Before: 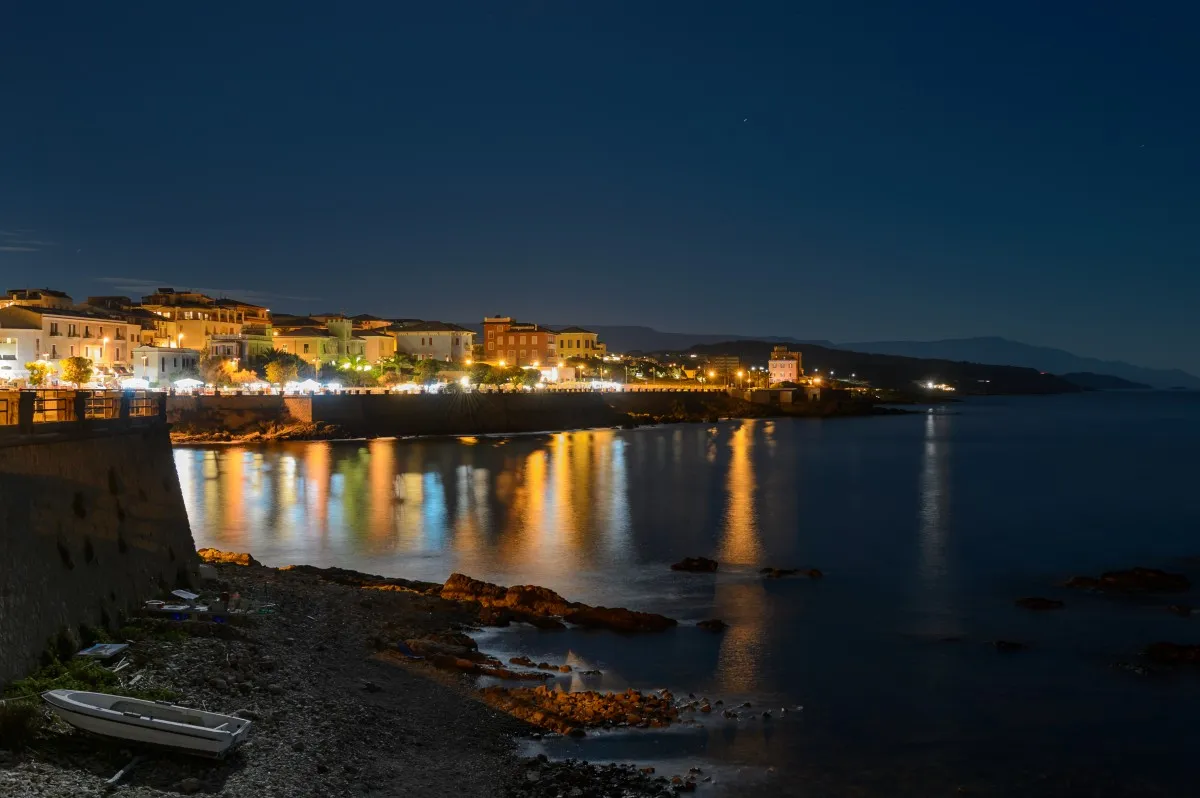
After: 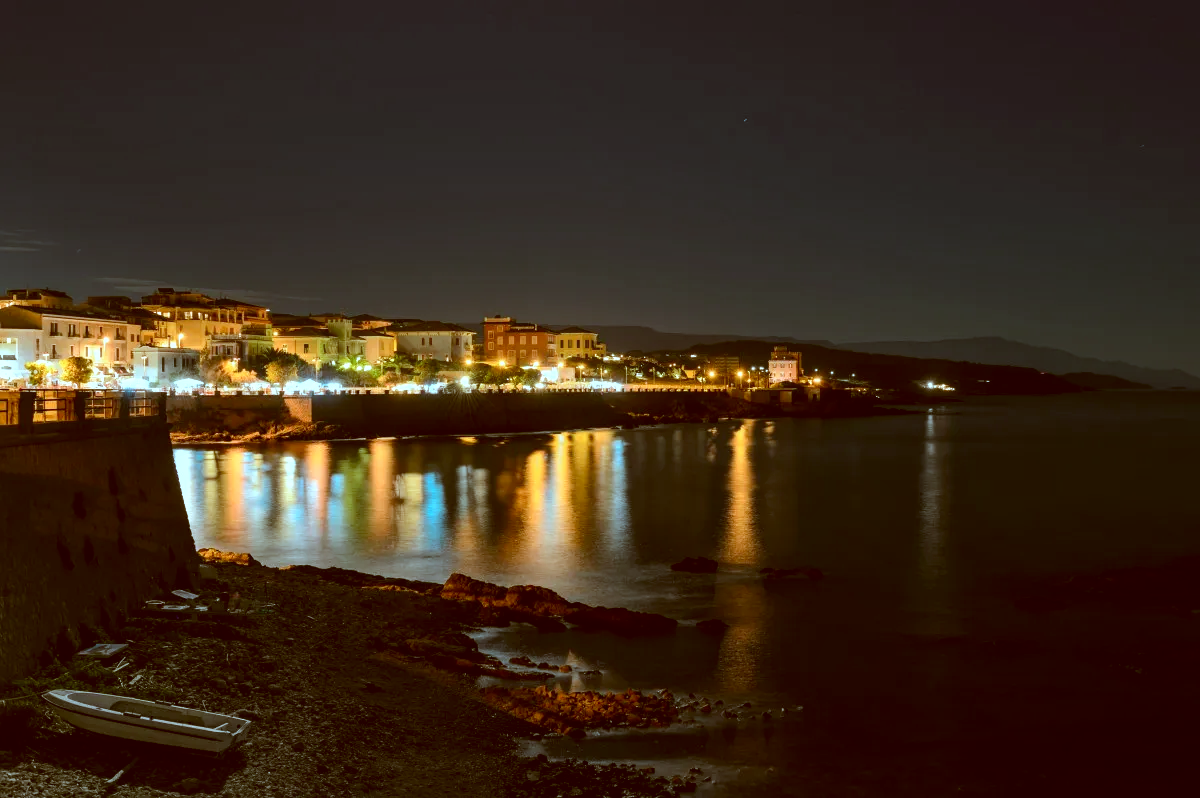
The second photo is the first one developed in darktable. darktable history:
color correction: highlights a* -14.48, highlights b* -16.68, shadows a* 10.25, shadows b* 28.72
tone equalizer: -8 EV -0.411 EV, -7 EV -0.389 EV, -6 EV -0.296 EV, -5 EV -0.261 EV, -3 EV 0.205 EV, -2 EV 0.362 EV, -1 EV 0.405 EV, +0 EV 0.413 EV, edges refinement/feathering 500, mask exposure compensation -1.57 EV, preserve details no
local contrast: mode bilateral grid, contrast 9, coarseness 26, detail 115%, midtone range 0.2
